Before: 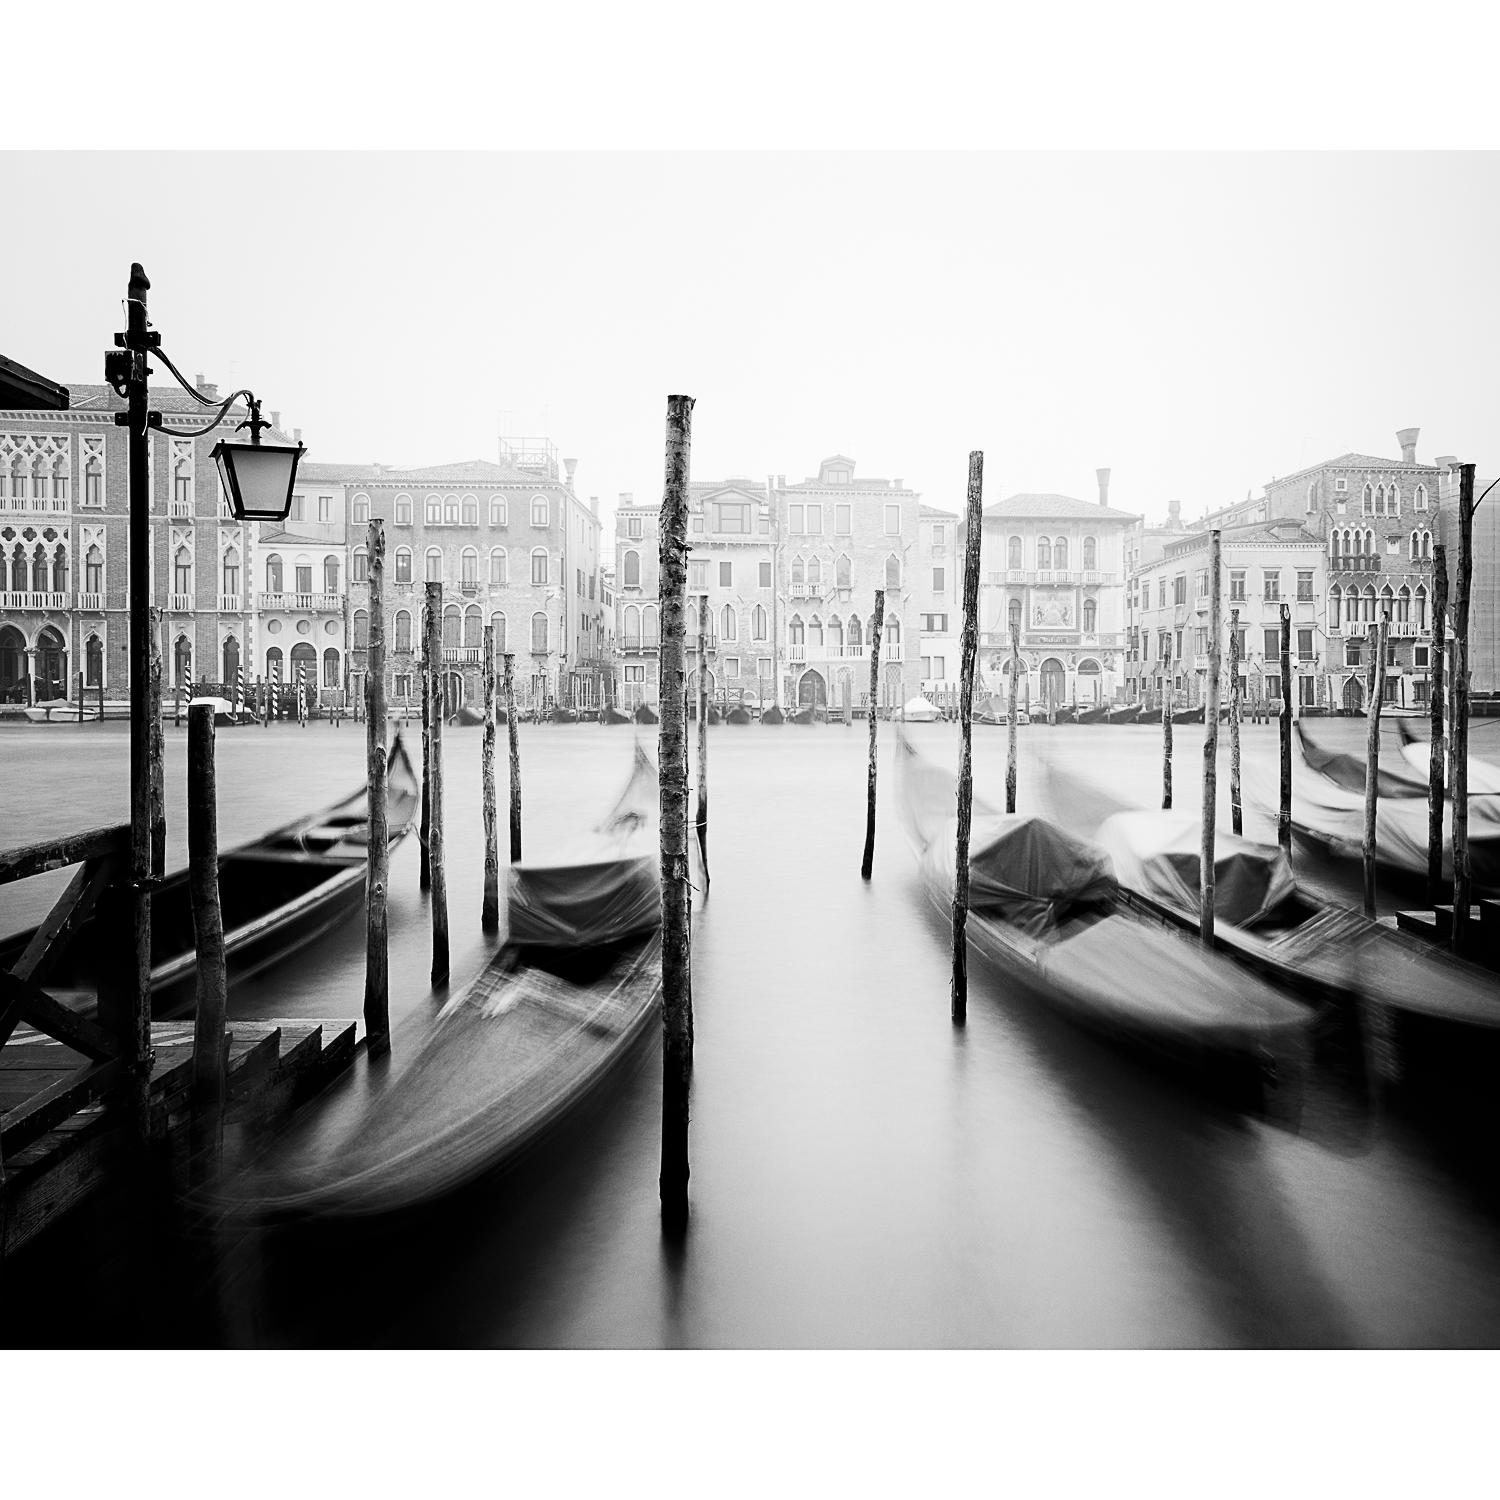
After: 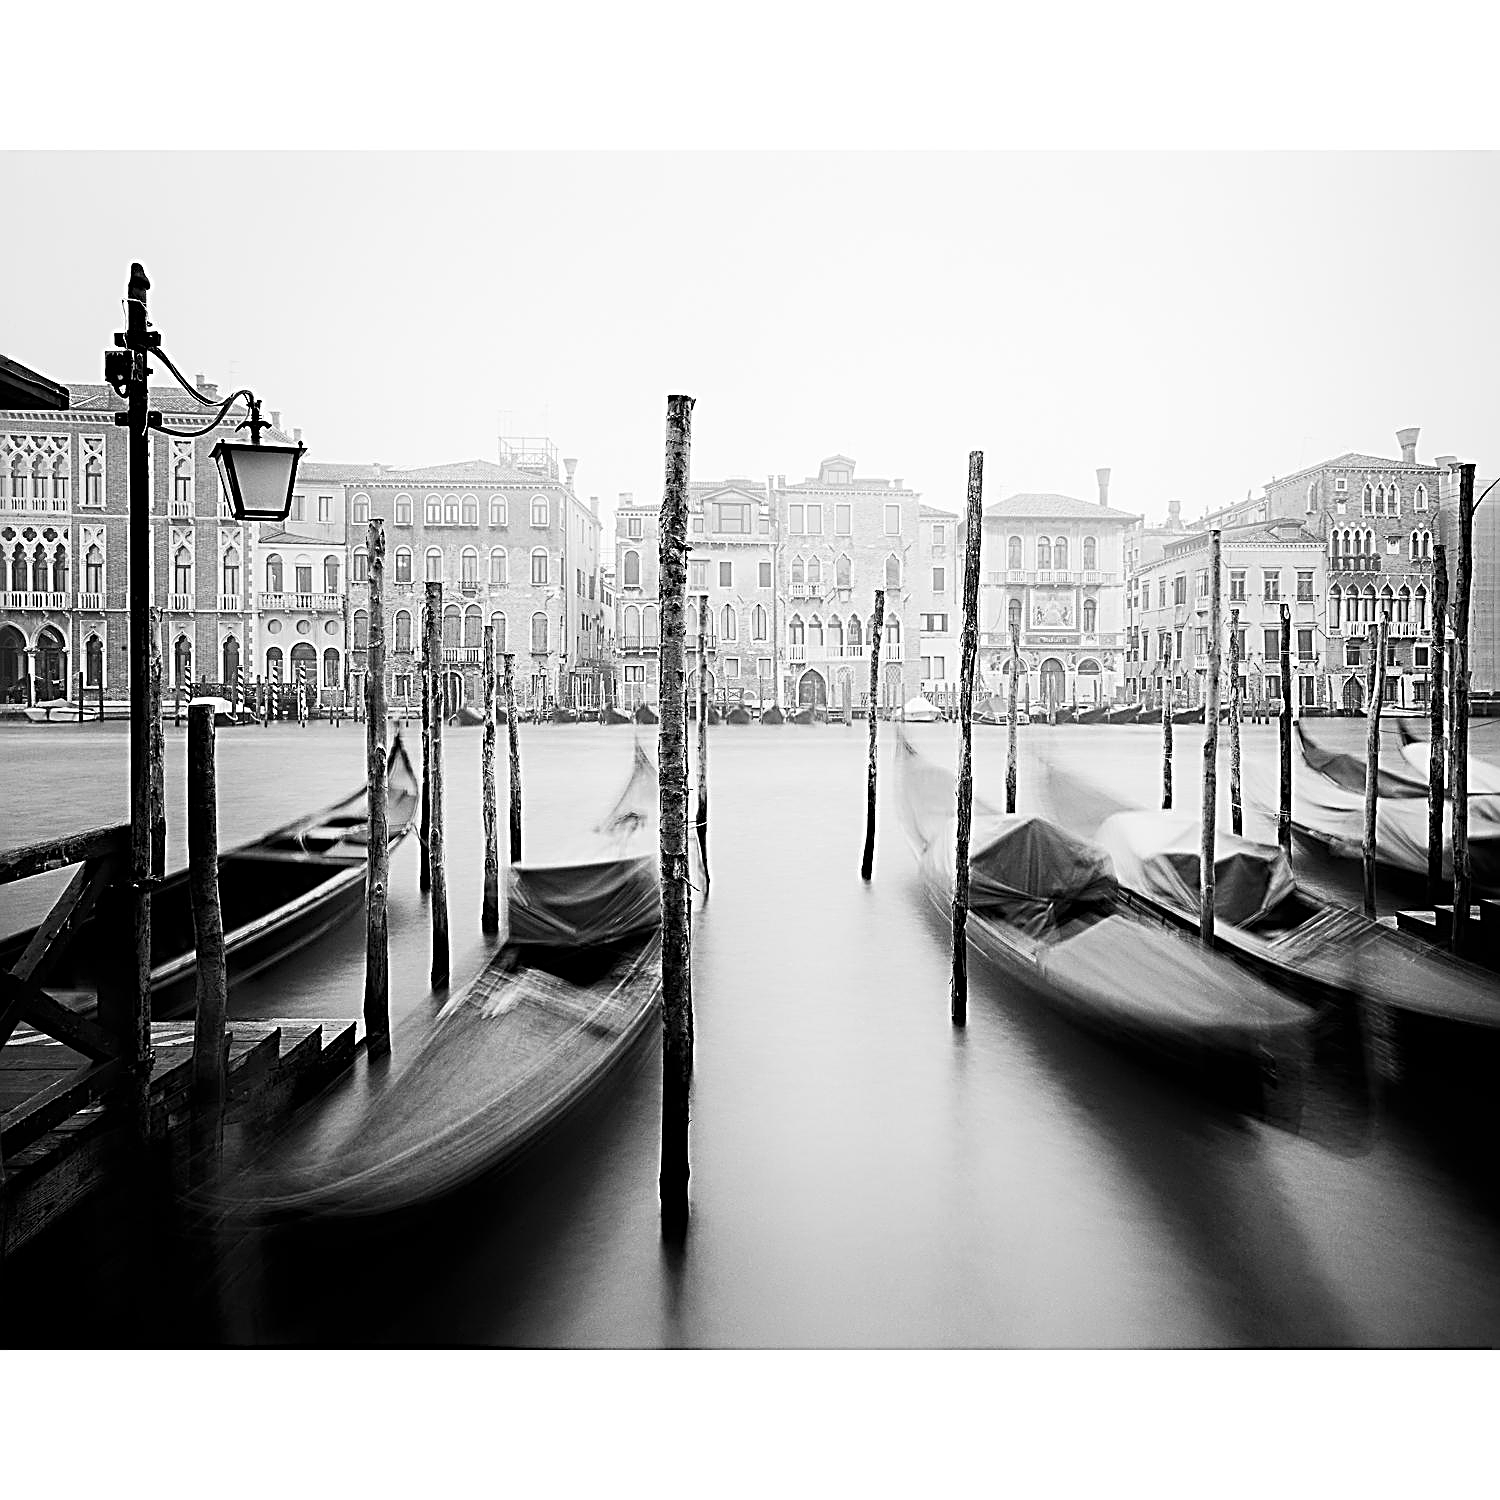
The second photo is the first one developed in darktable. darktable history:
sharpen: radius 3.023, amount 0.771
